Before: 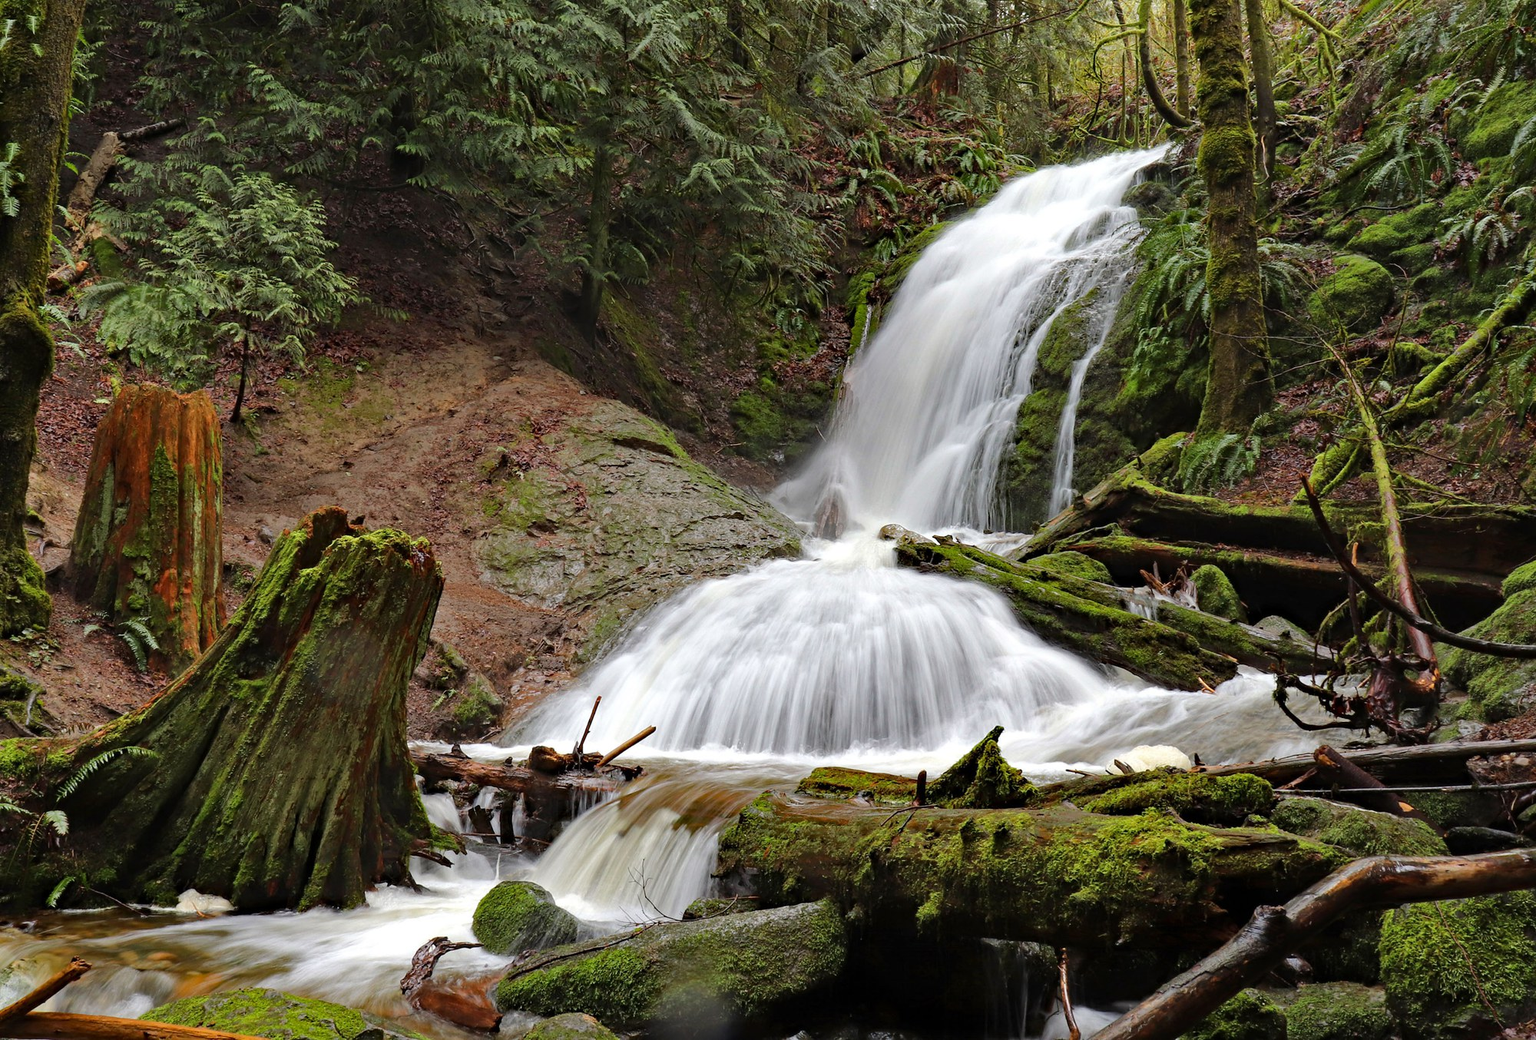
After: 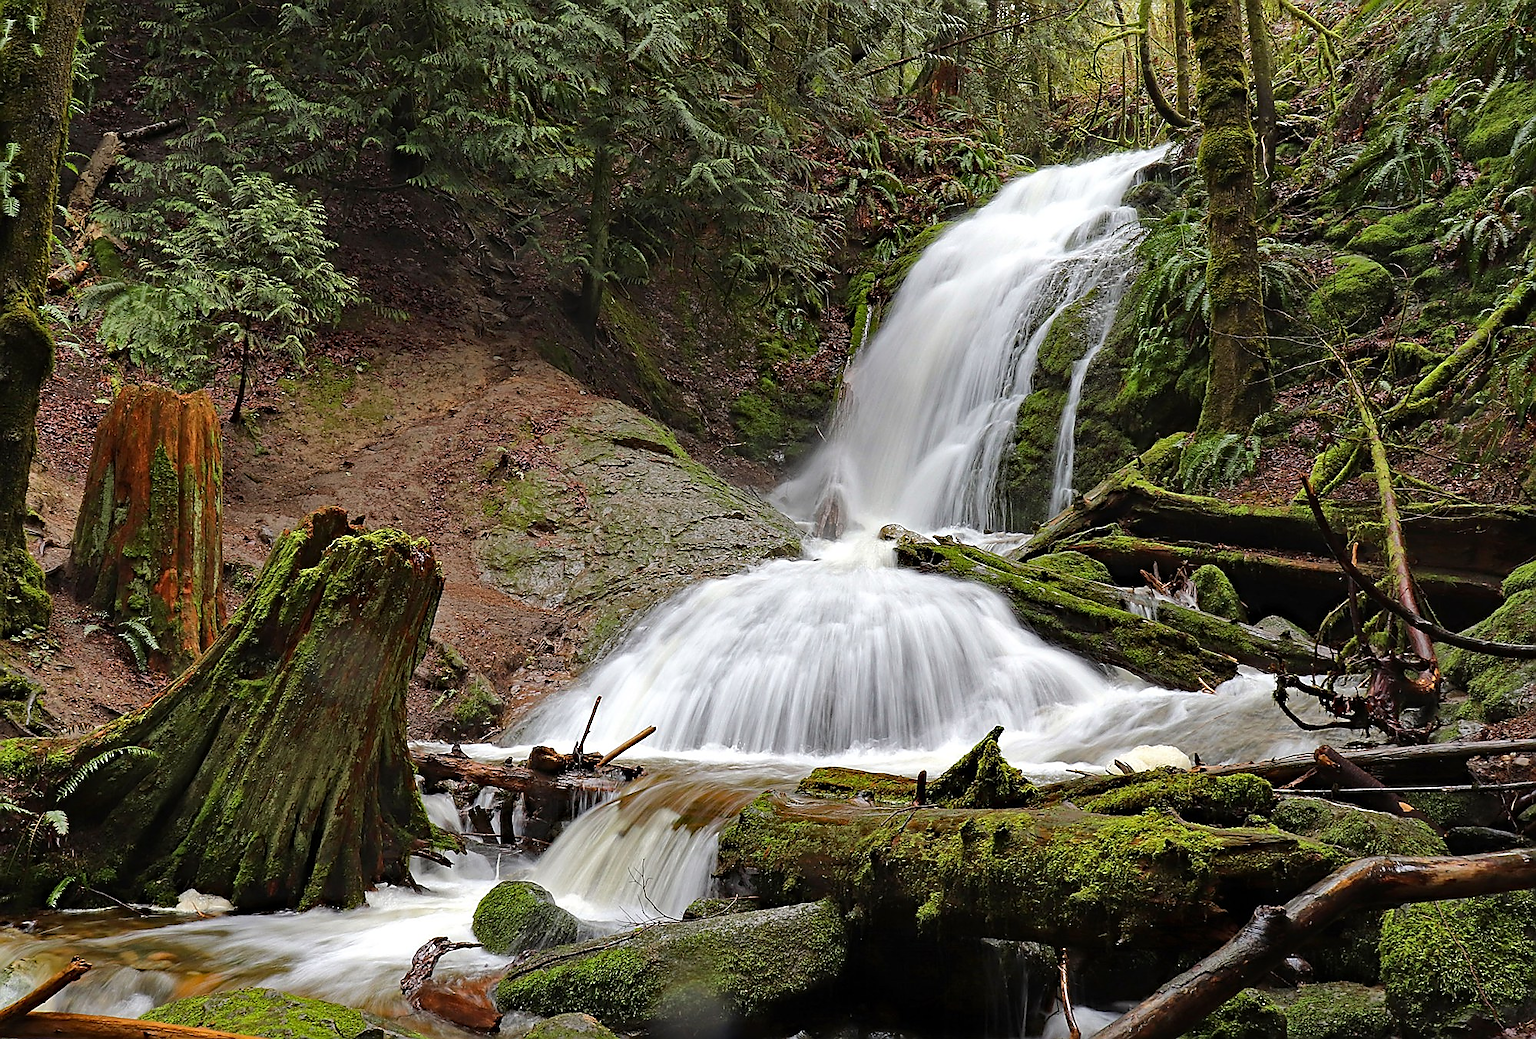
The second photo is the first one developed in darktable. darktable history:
sharpen: radius 1.395, amount 1.24, threshold 0.836
